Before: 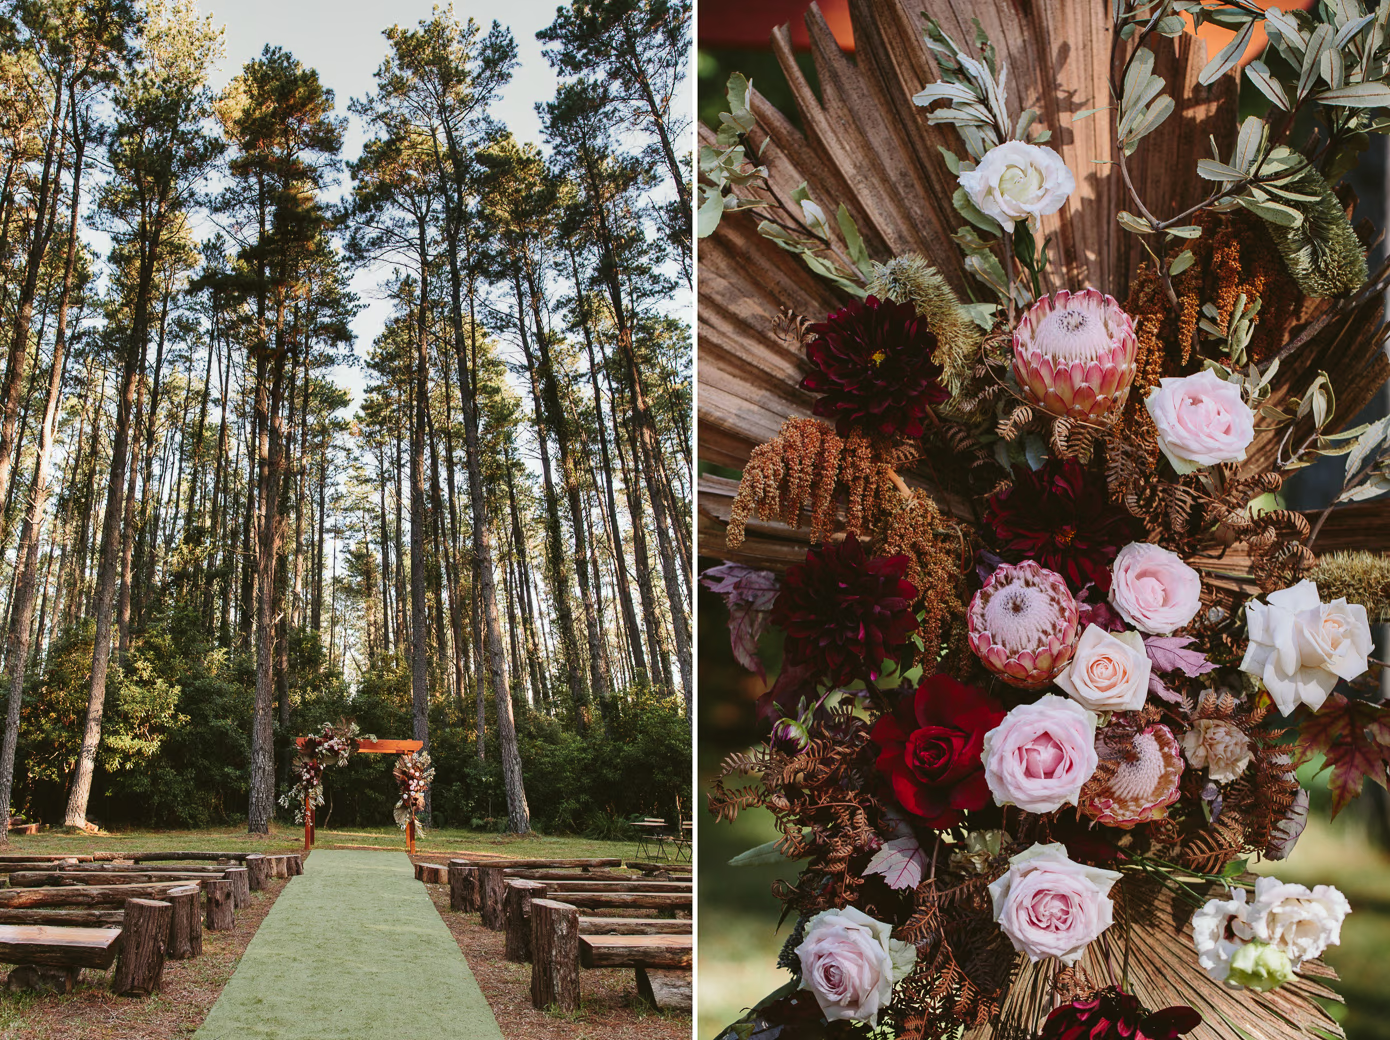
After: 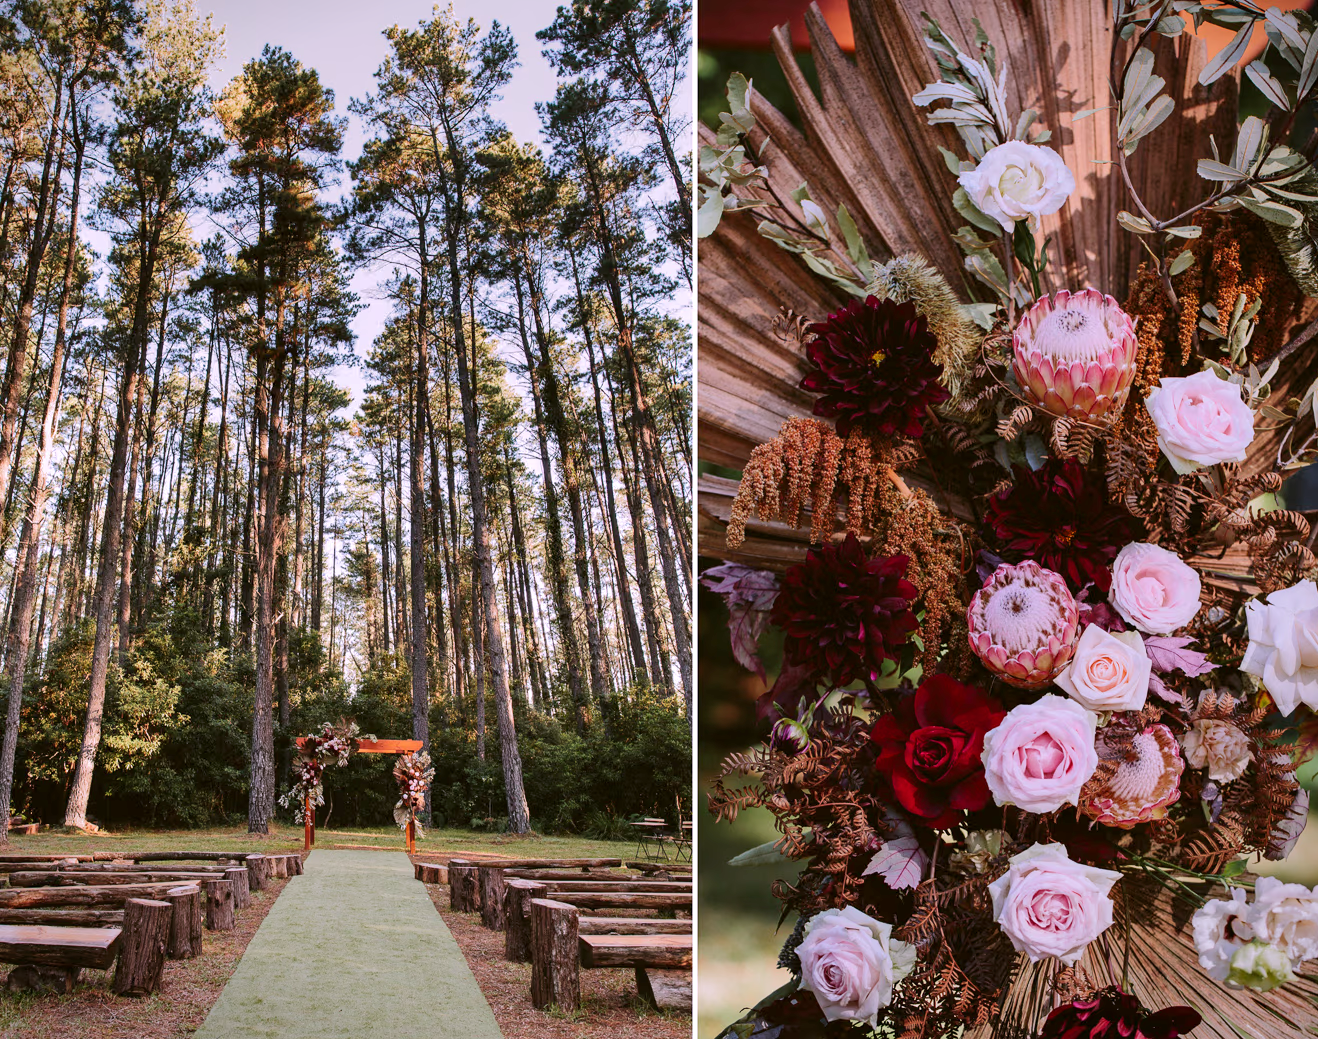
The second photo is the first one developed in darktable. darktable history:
crop and rotate: right 5.167%
exposure: black level correction 0.004, exposure 0.014 EV, compensate highlight preservation false
vignetting: fall-off start 97.23%, saturation -0.024, center (-0.033, -0.042), width/height ratio 1.179, unbound false
contrast brightness saturation: saturation -0.04
white balance: red 1.066, blue 1.119
base curve: curves: ch0 [(0, 0) (0.235, 0.266) (0.503, 0.496) (0.786, 0.72) (1, 1)]
